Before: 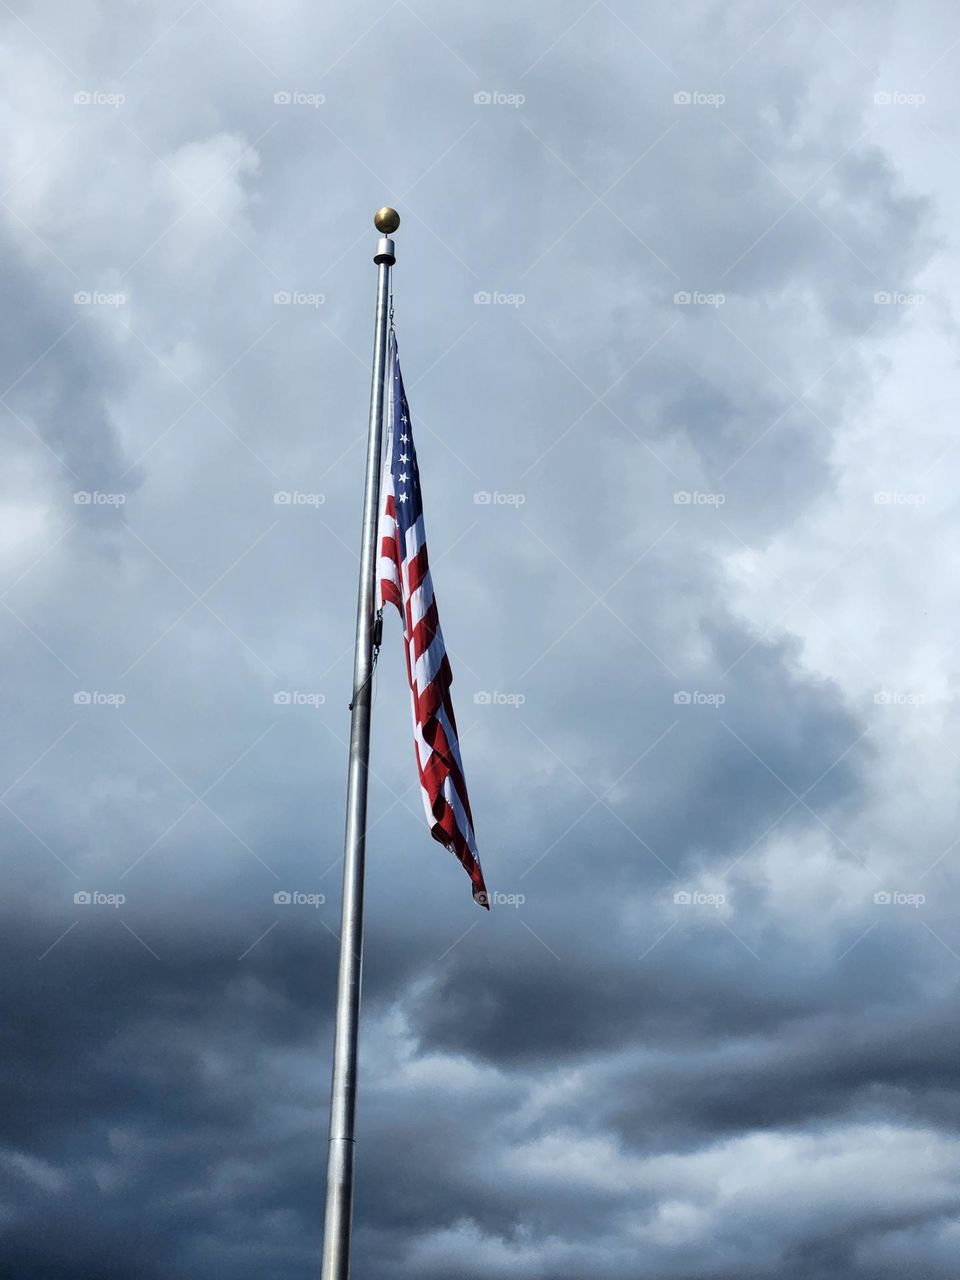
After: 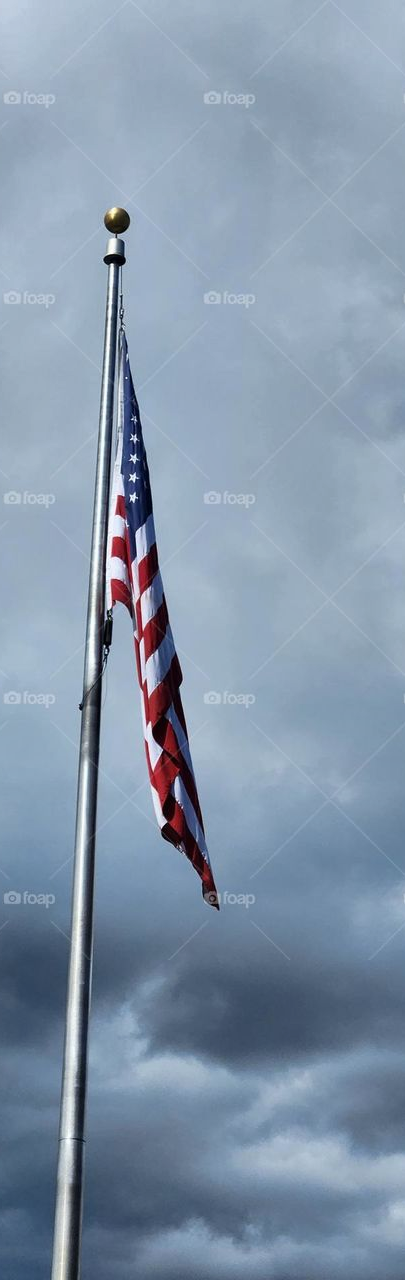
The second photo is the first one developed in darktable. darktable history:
local contrast: mode bilateral grid, contrast 100, coarseness 100, detail 94%, midtone range 0.2
shadows and highlights: highlights color adjustment 73.02%, soften with gaussian
crop: left 28.191%, right 29.577%
